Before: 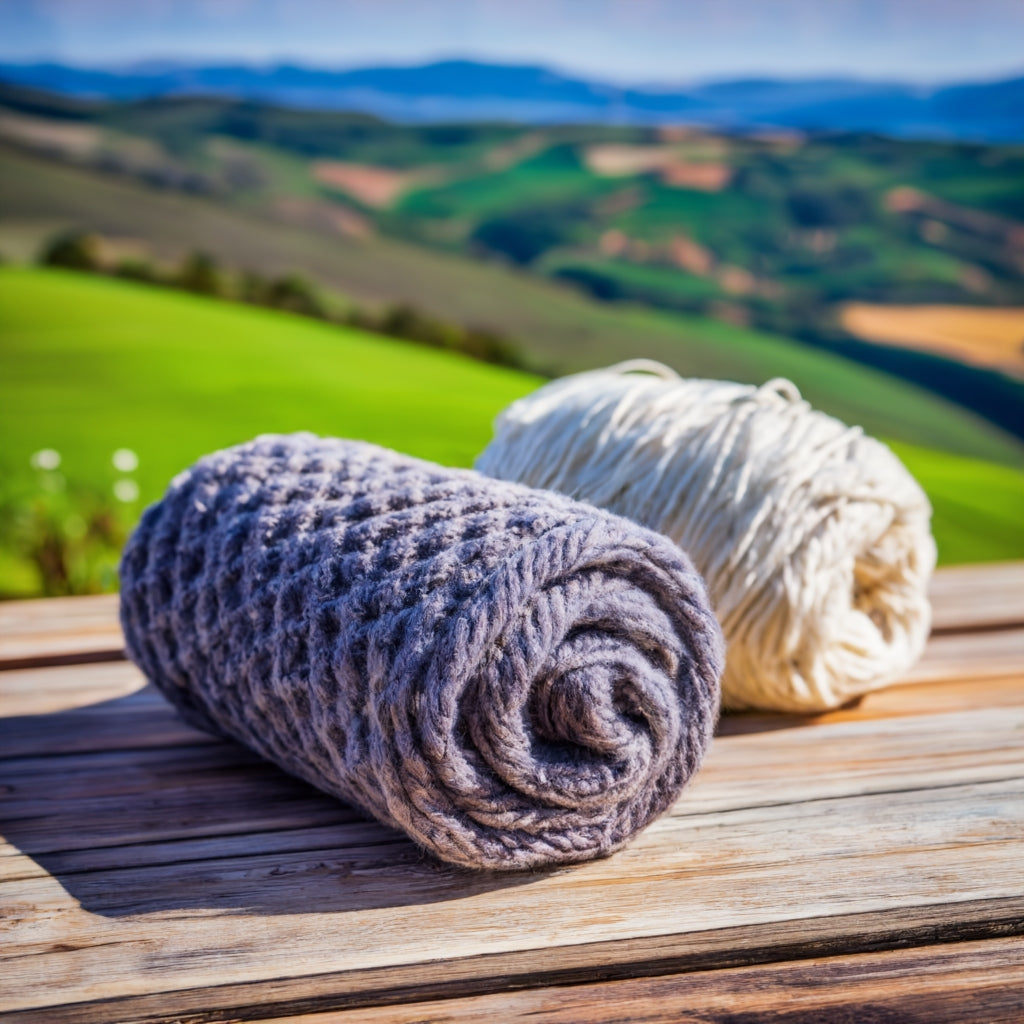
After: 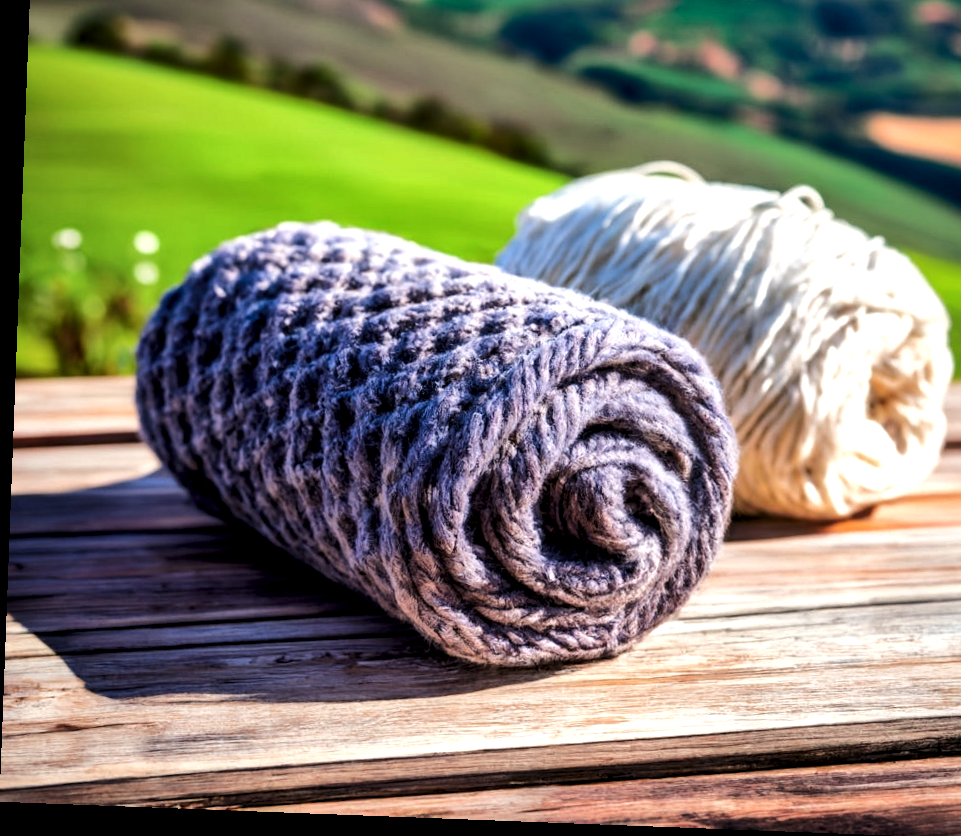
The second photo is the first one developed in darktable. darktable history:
rotate and perspective: rotation 2.17°, automatic cropping off
levels: levels [0.055, 0.477, 0.9]
crop: top 20.916%, right 9.437%, bottom 0.316%
local contrast: mode bilateral grid, contrast 20, coarseness 50, detail 150%, midtone range 0.2
tone curve: curves: ch0 [(0, 0.021) (0.059, 0.053) (0.212, 0.18) (0.337, 0.304) (0.495, 0.505) (0.725, 0.731) (0.89, 0.919) (1, 1)]; ch1 [(0, 0) (0.094, 0.081) (0.311, 0.282) (0.421, 0.417) (0.479, 0.475) (0.54, 0.55) (0.615, 0.65) (0.683, 0.688) (1, 1)]; ch2 [(0, 0) (0.257, 0.217) (0.44, 0.431) (0.498, 0.507) (0.603, 0.598) (1, 1)], color space Lab, independent channels, preserve colors none
